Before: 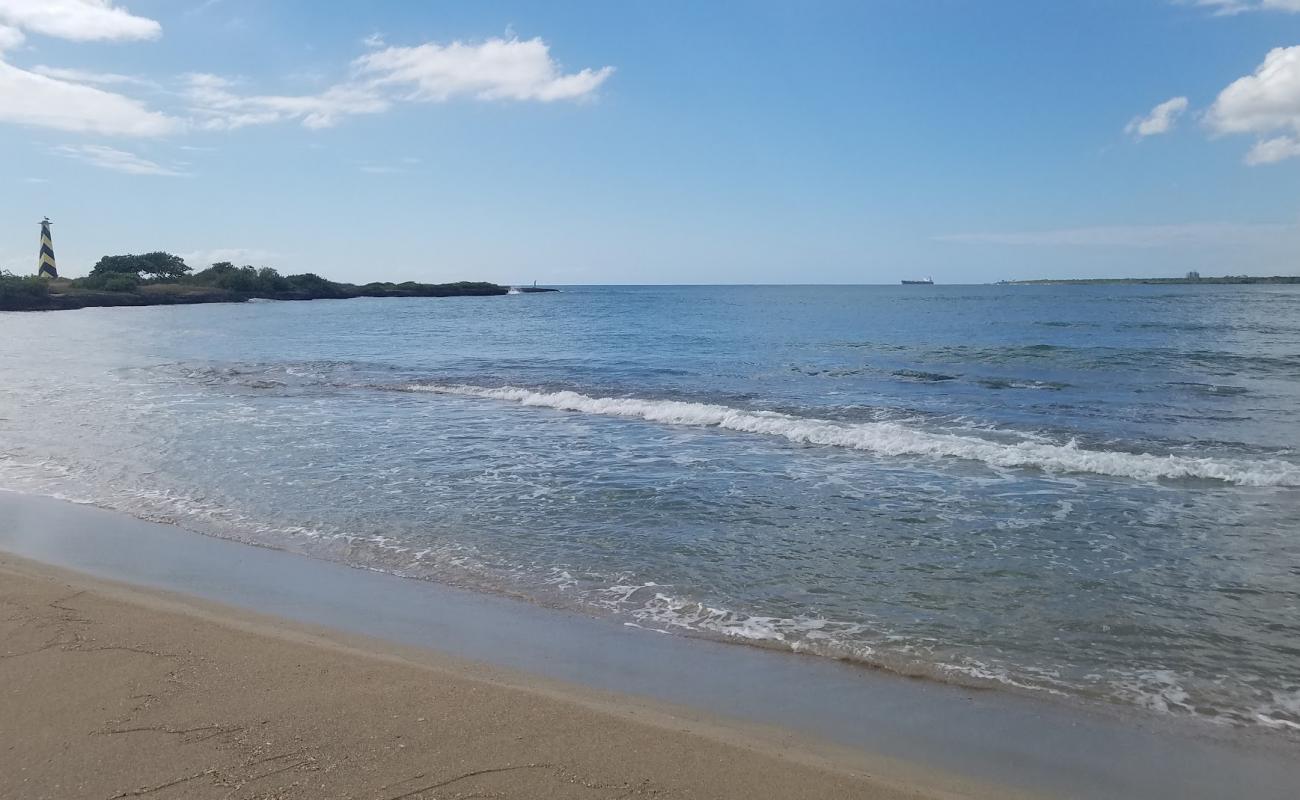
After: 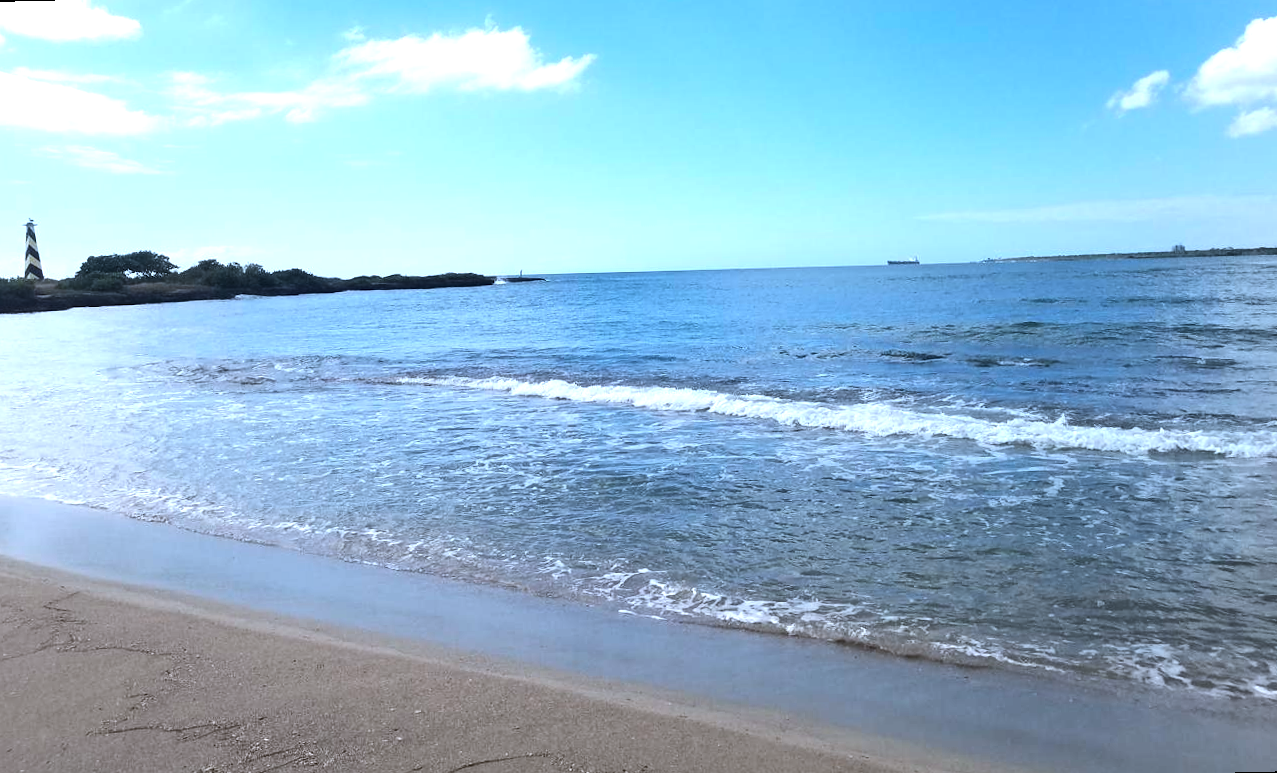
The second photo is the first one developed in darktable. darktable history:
color correction: highlights a* -2.24, highlights b* -18.1
tone equalizer: -8 EV -1.08 EV, -7 EV -1.01 EV, -6 EV -0.867 EV, -5 EV -0.578 EV, -3 EV 0.578 EV, -2 EV 0.867 EV, -1 EV 1.01 EV, +0 EV 1.08 EV, edges refinement/feathering 500, mask exposure compensation -1.57 EV, preserve details no
rotate and perspective: rotation -1.42°, crop left 0.016, crop right 0.984, crop top 0.035, crop bottom 0.965
